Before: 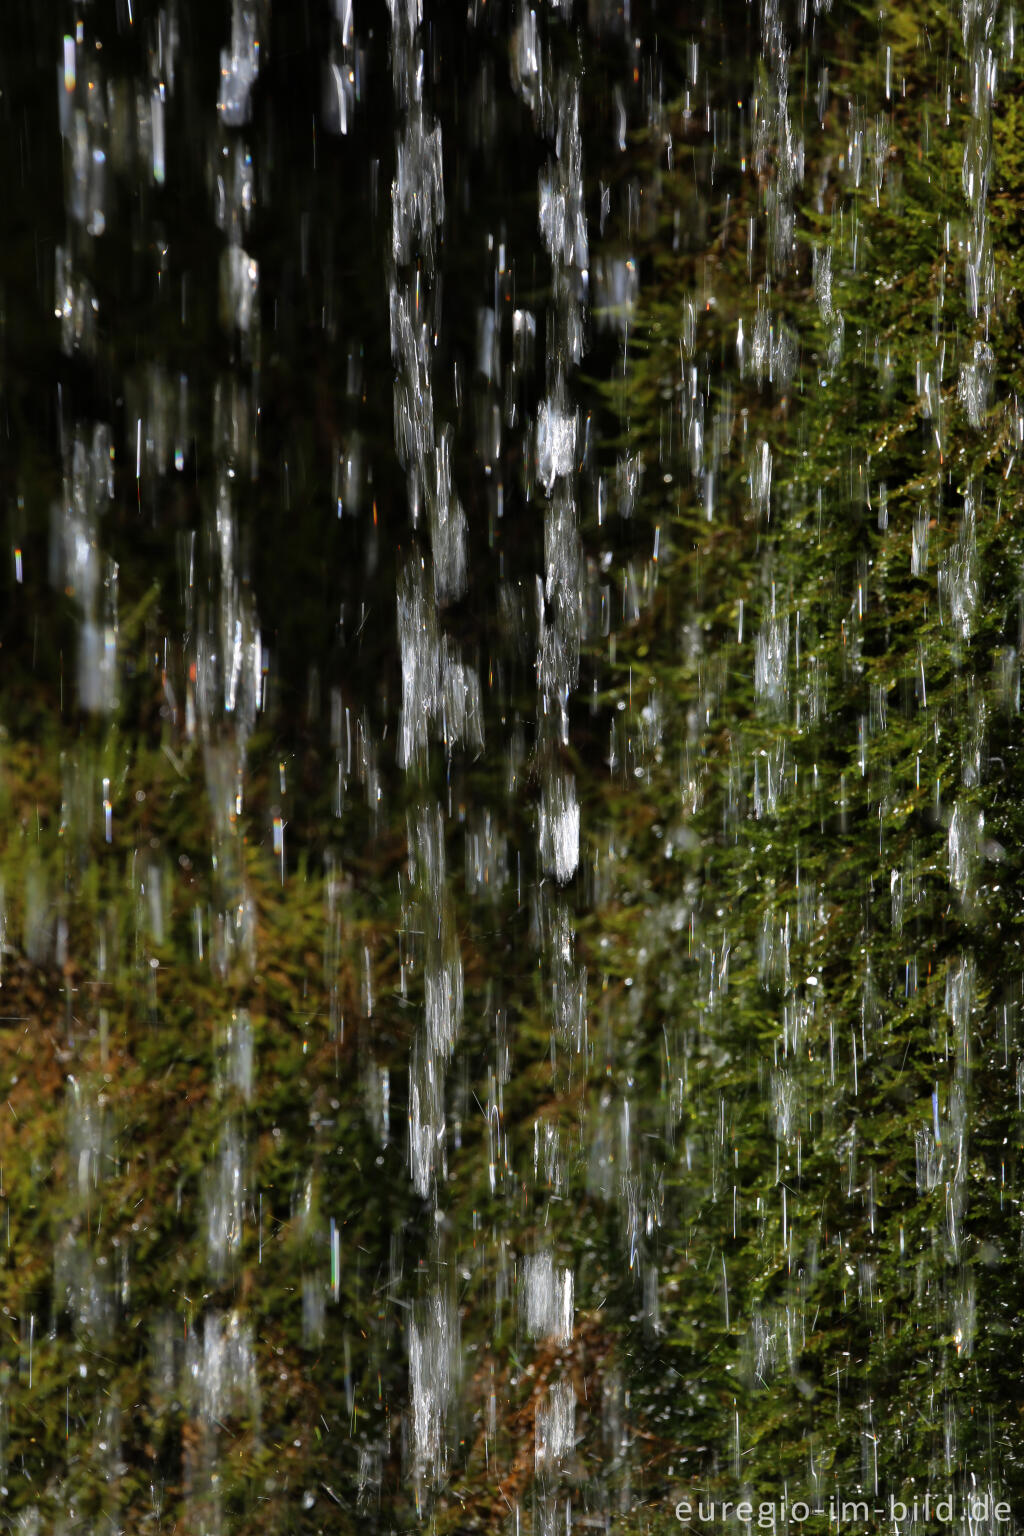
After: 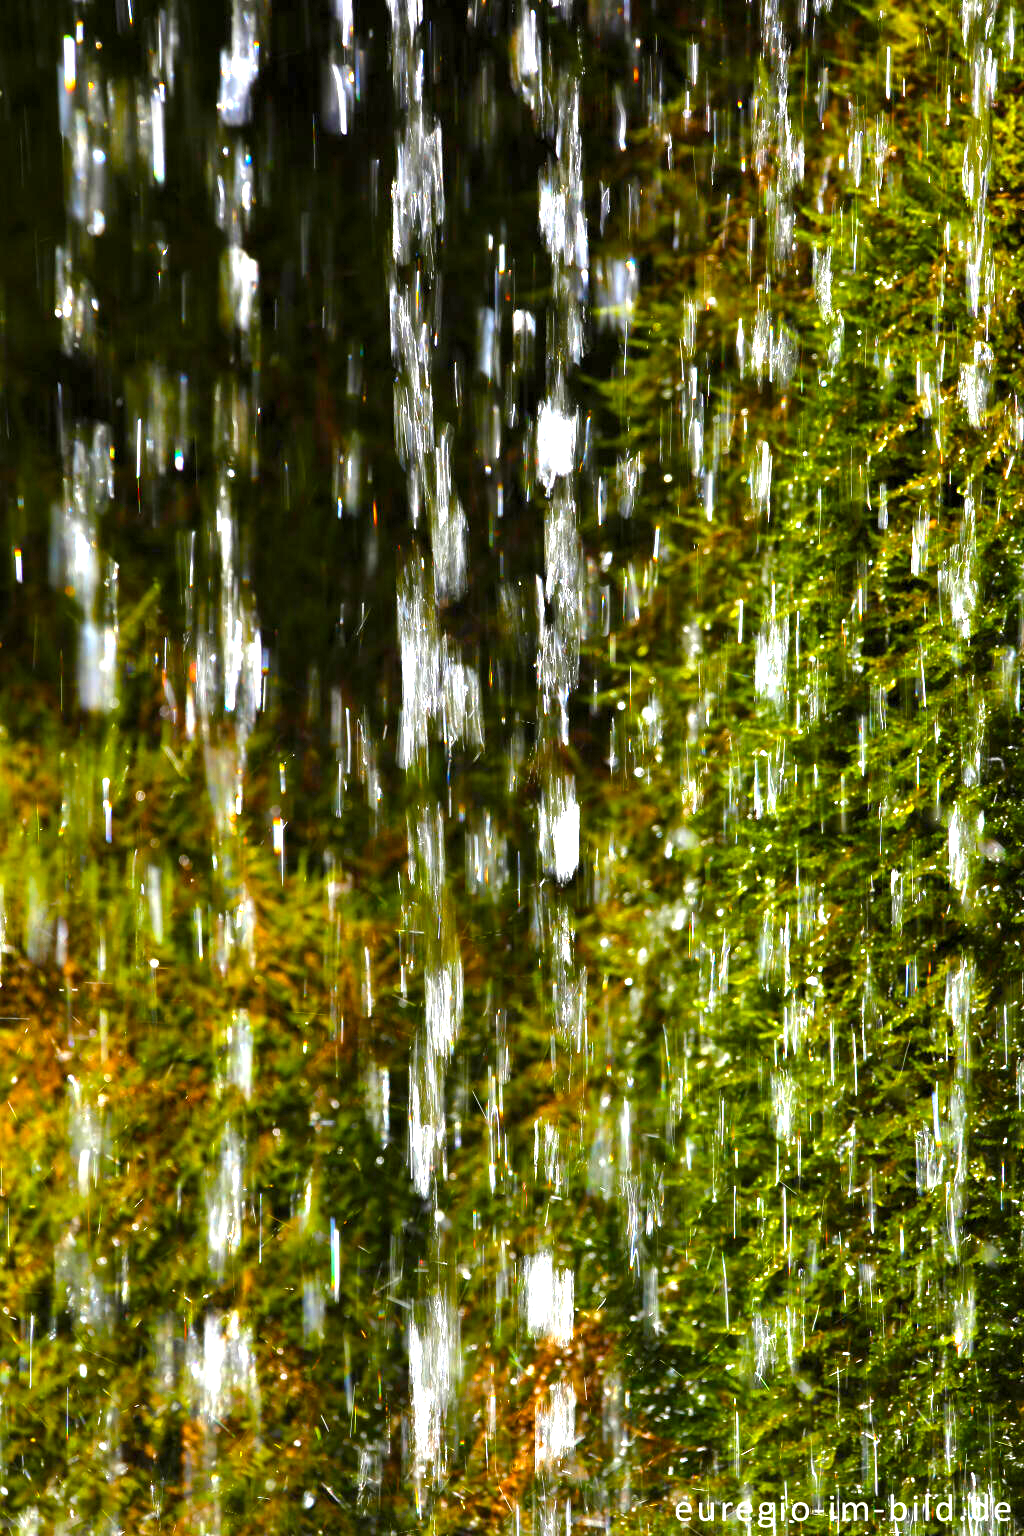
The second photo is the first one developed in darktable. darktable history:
color balance rgb: linear chroma grading › global chroma 0.567%, perceptual saturation grading › global saturation 19.928%, perceptual saturation grading › highlights -25.135%, perceptual saturation grading › shadows 50.155%, perceptual brilliance grading › global brilliance 20.264%, global vibrance 50.443%
tone equalizer: on, module defaults
exposure: exposure 1.142 EV, compensate highlight preservation false
